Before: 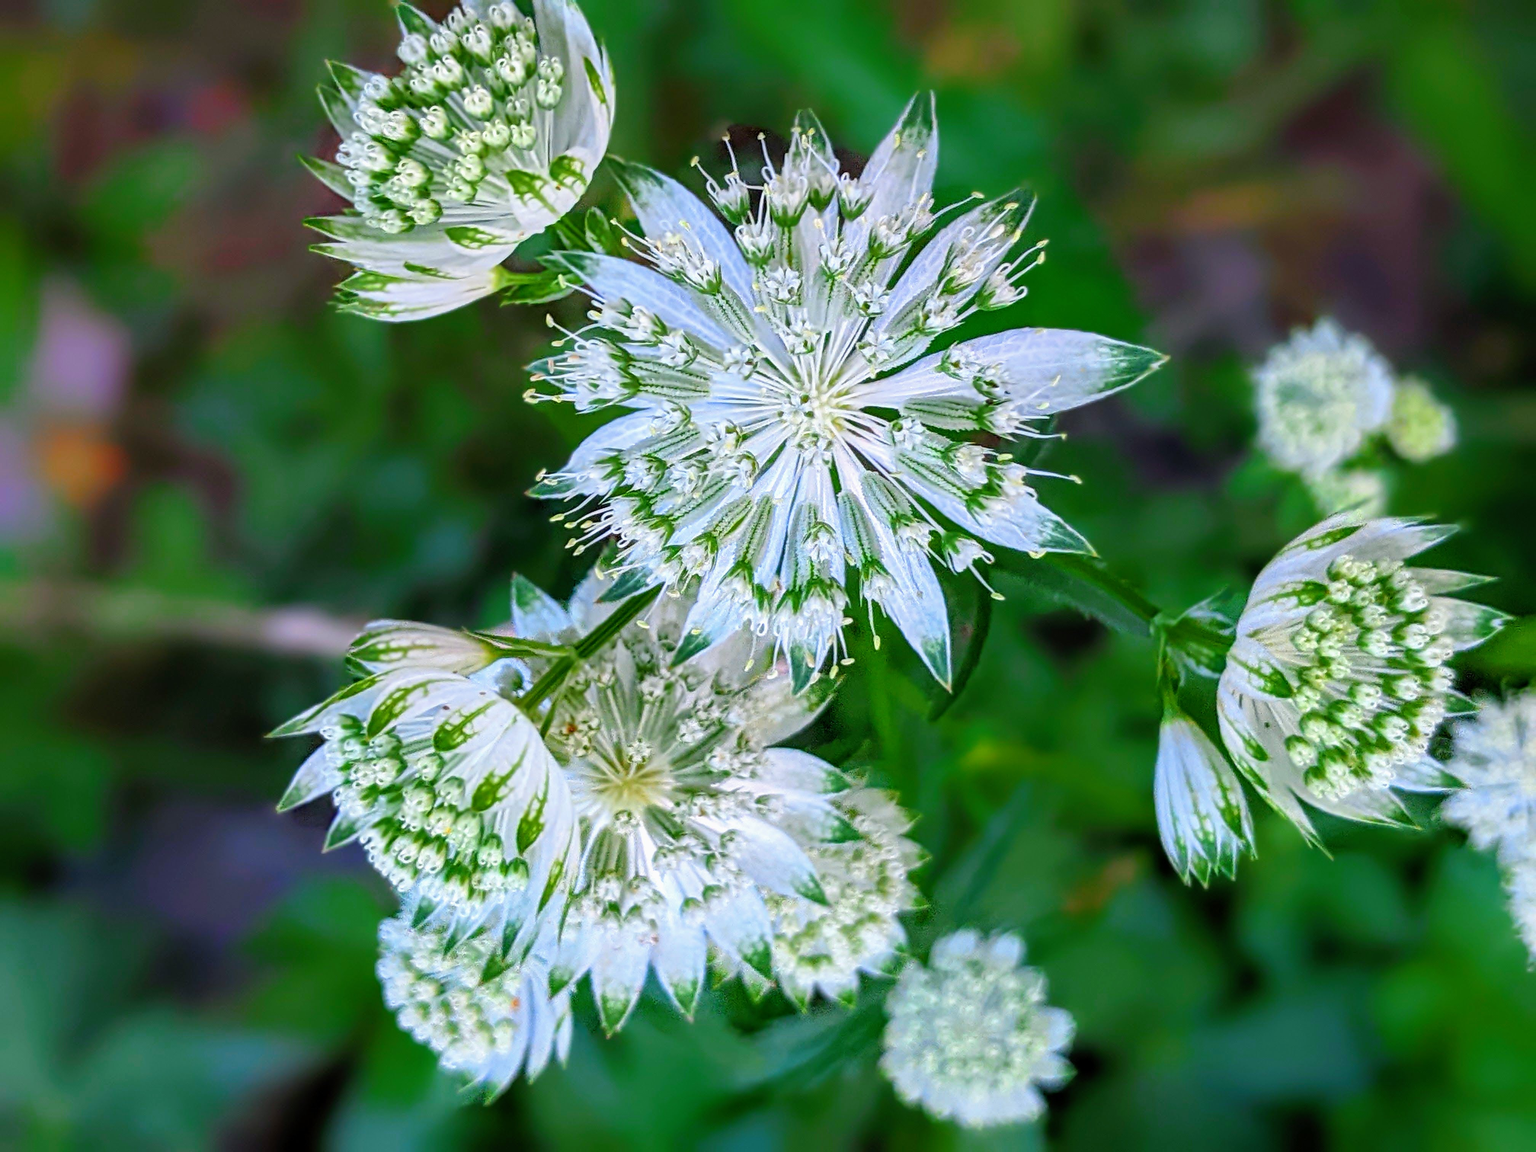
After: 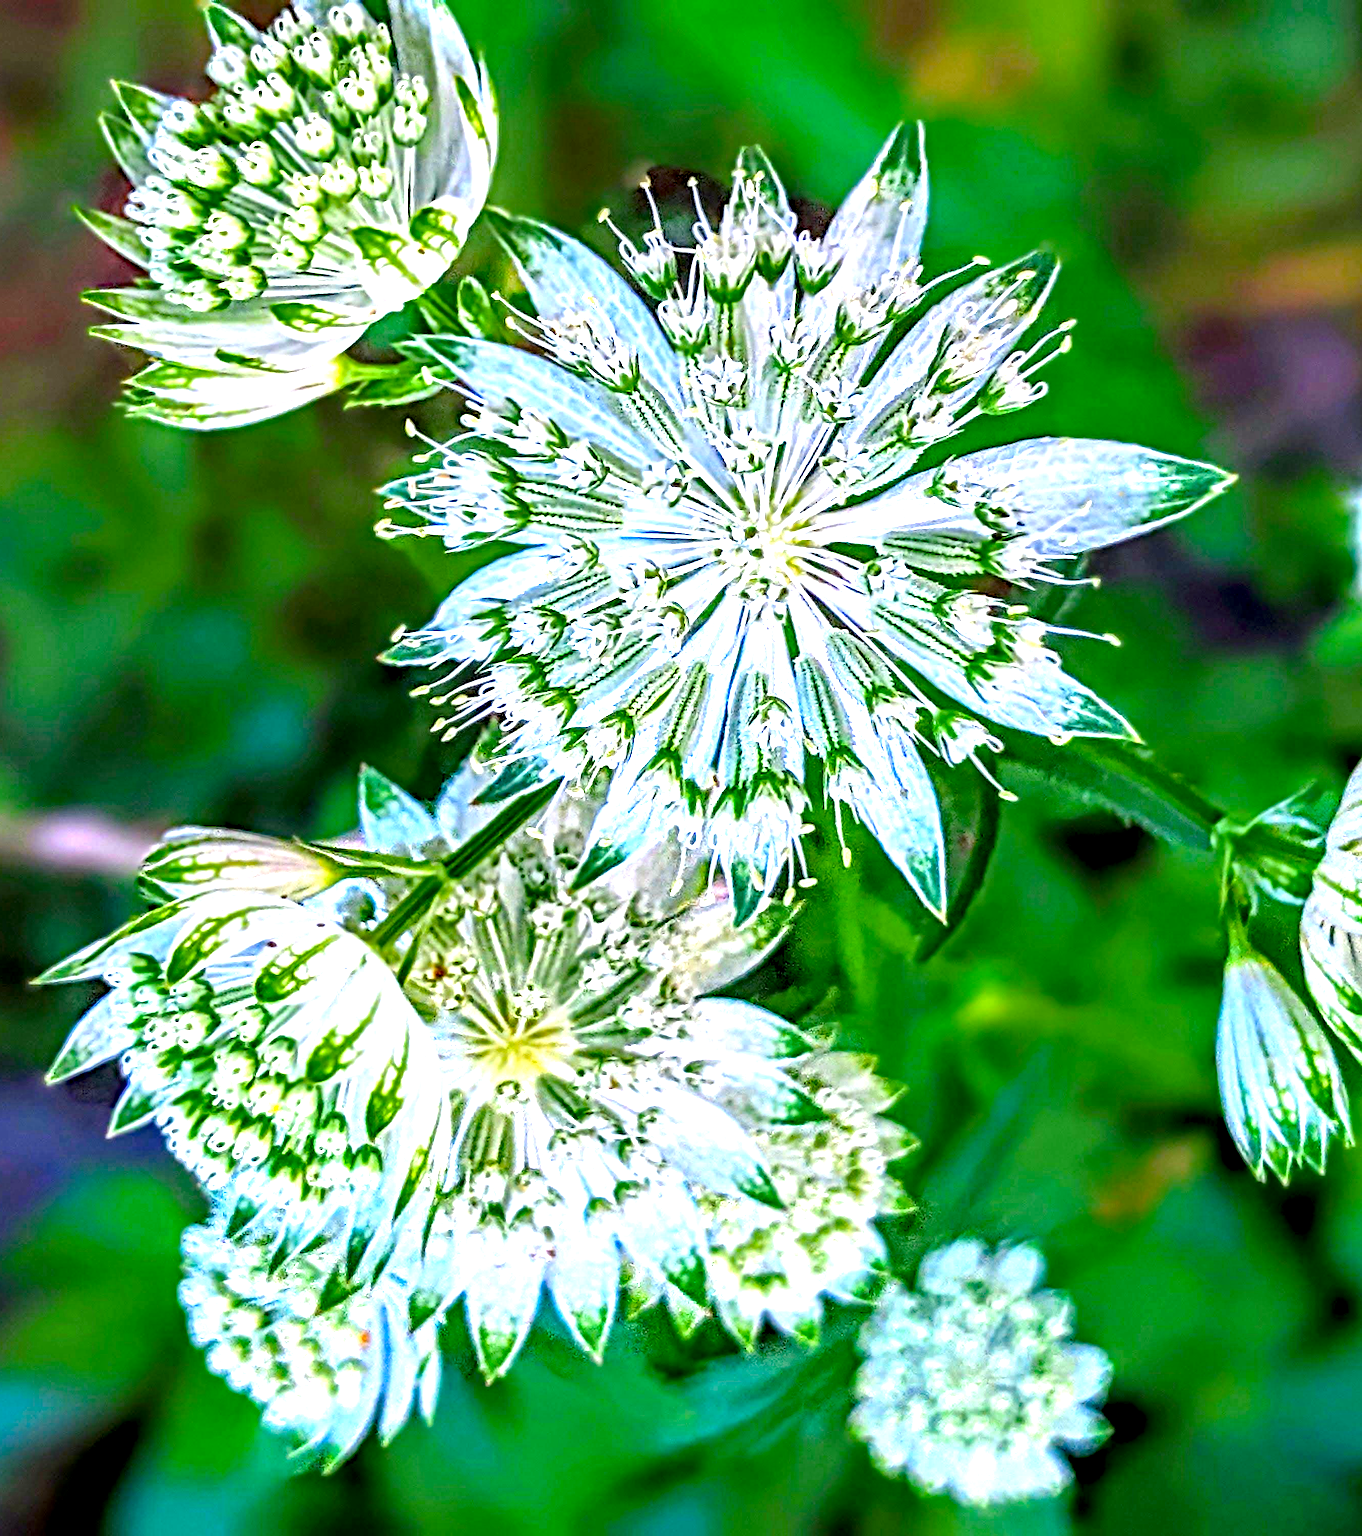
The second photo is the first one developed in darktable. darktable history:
crop and rotate: left 15.792%, right 17.677%
exposure: black level correction 0.001, exposure 1.128 EV, compensate highlight preservation false
contrast equalizer: octaves 7, y [[0.511, 0.558, 0.631, 0.632, 0.559, 0.512], [0.5 ×6], [0.507, 0.559, 0.627, 0.644, 0.647, 0.647], [0 ×6], [0 ×6]]
haze removal: strength 0.523, distance 0.924, compatibility mode true, adaptive false
